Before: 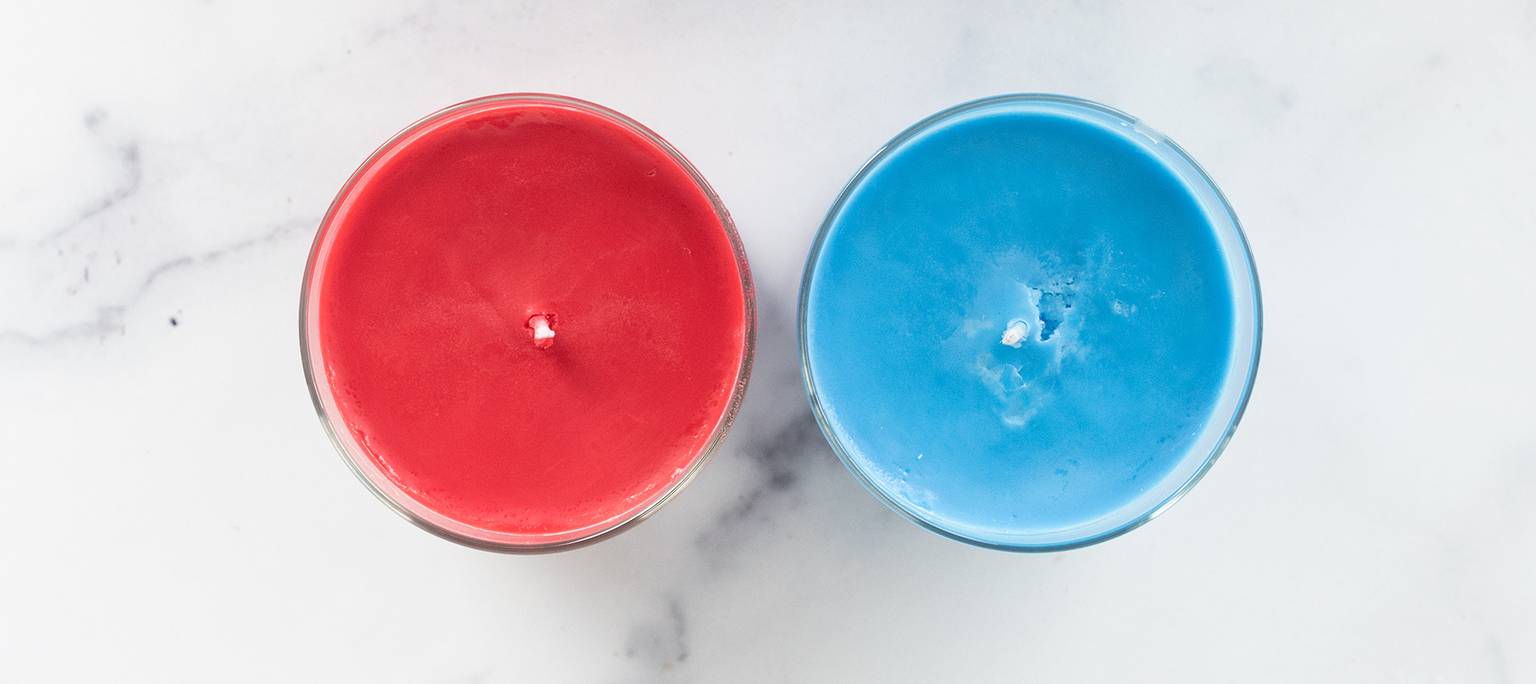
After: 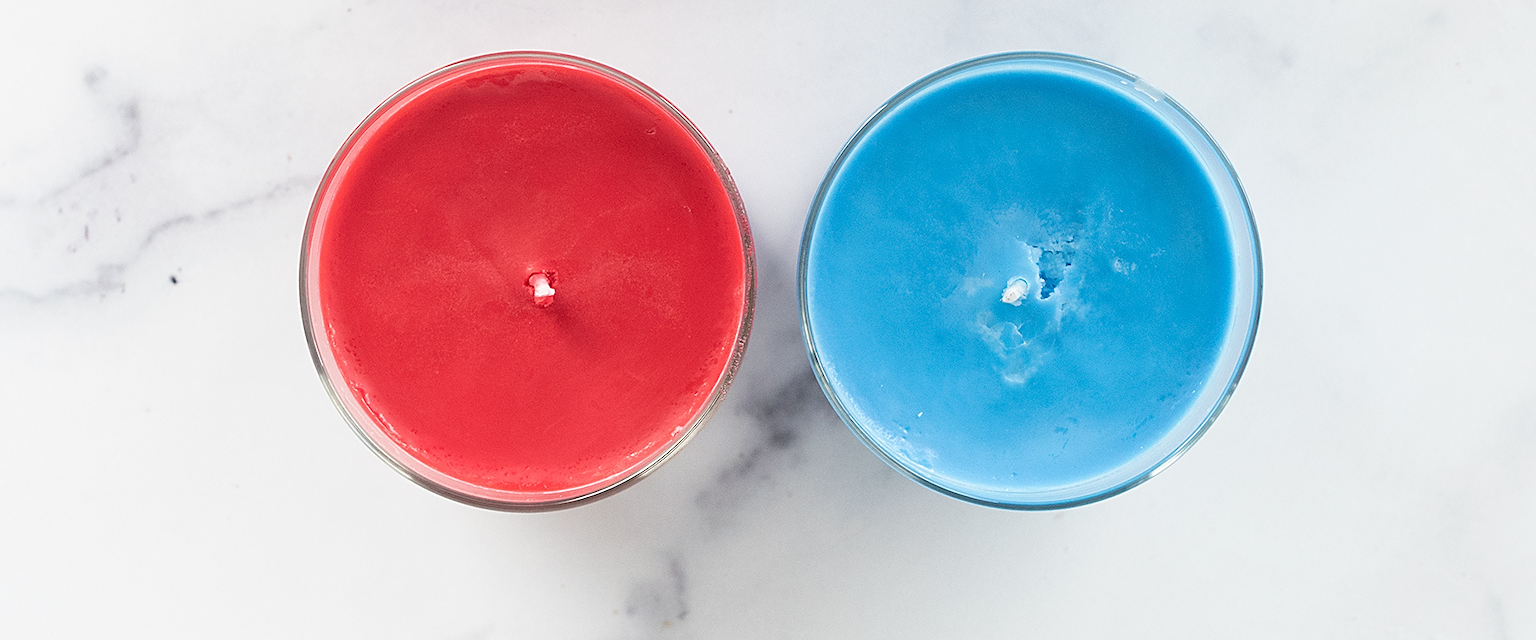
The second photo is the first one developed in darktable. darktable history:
sharpen: on, module defaults
crop and rotate: top 6.144%
